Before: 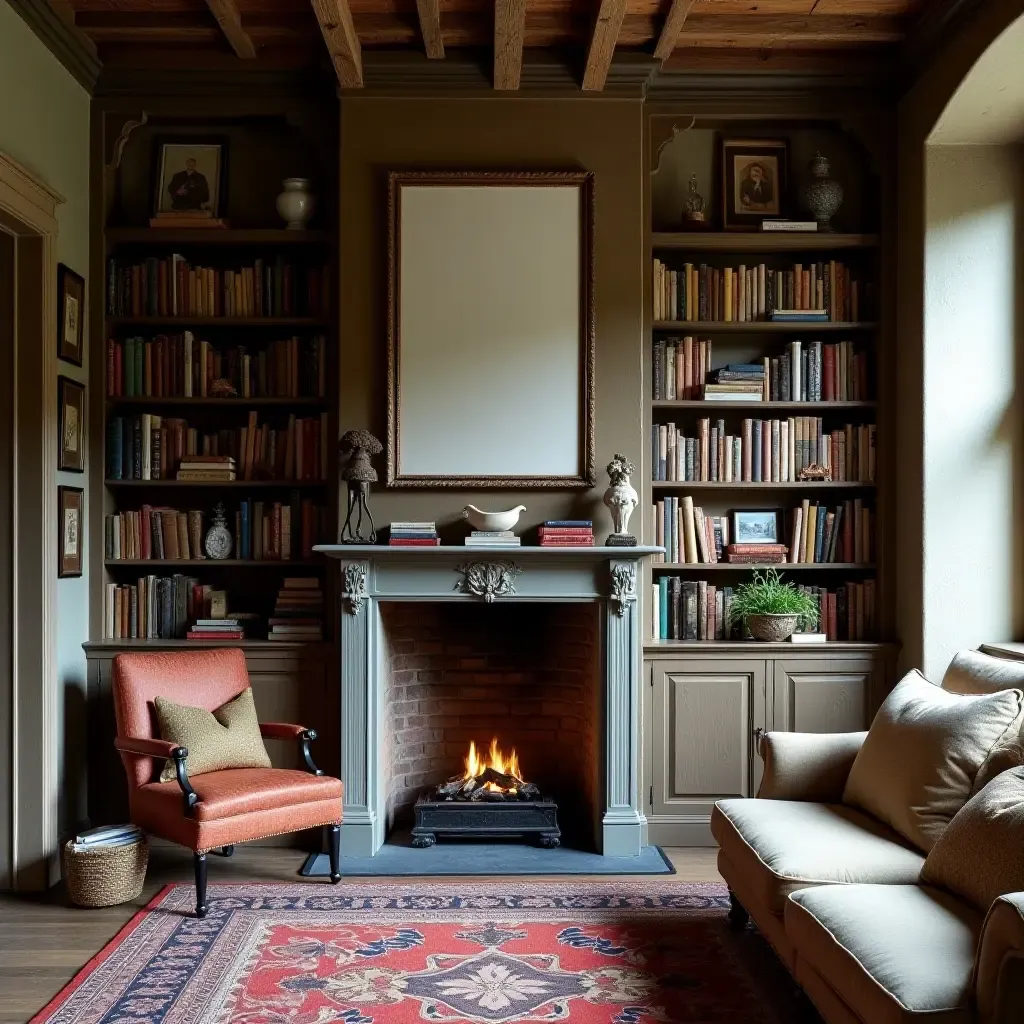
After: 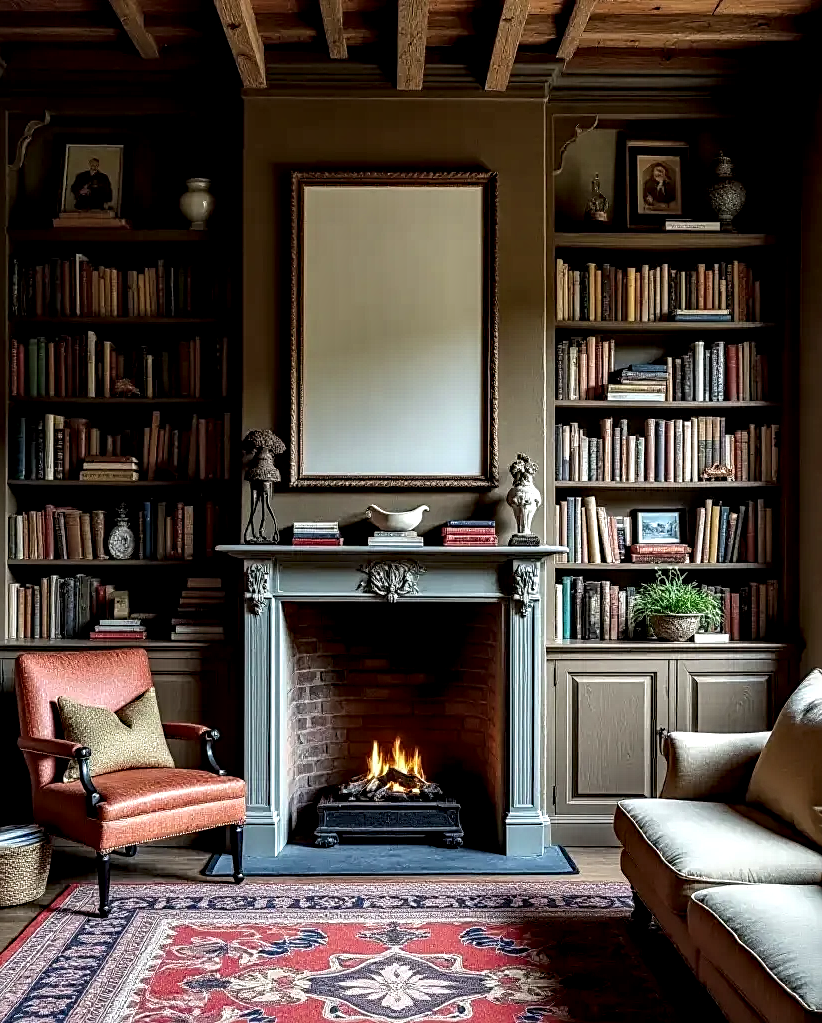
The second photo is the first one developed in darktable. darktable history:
crop and rotate: left 9.549%, right 10.144%
local contrast: highlights 19%, detail 185%
sharpen: on, module defaults
haze removal: compatibility mode true, adaptive false
